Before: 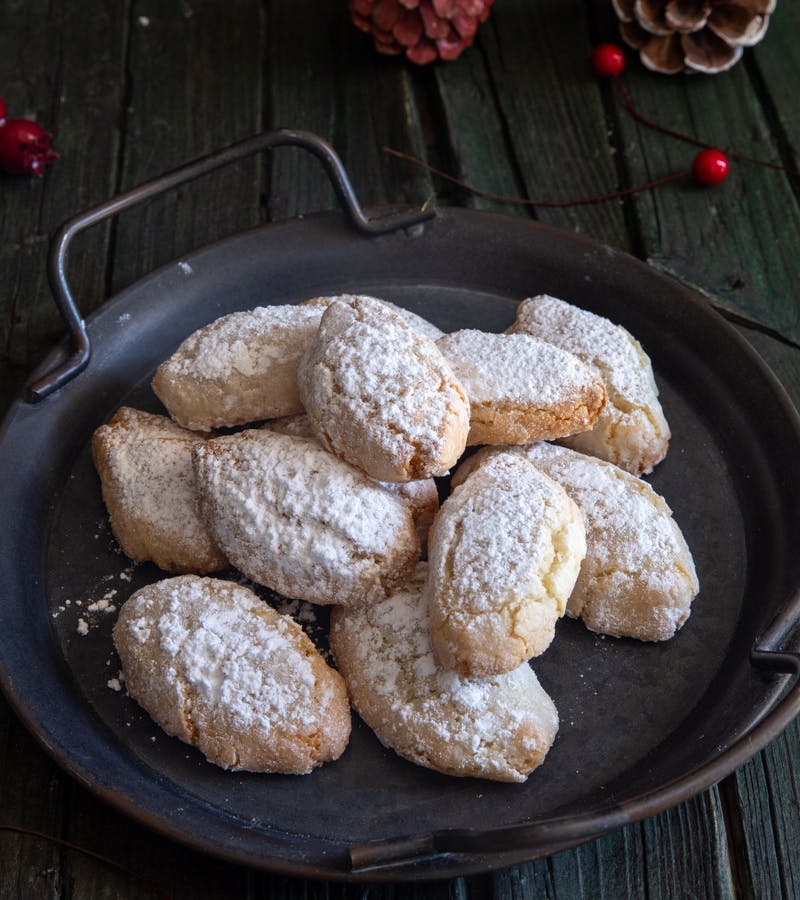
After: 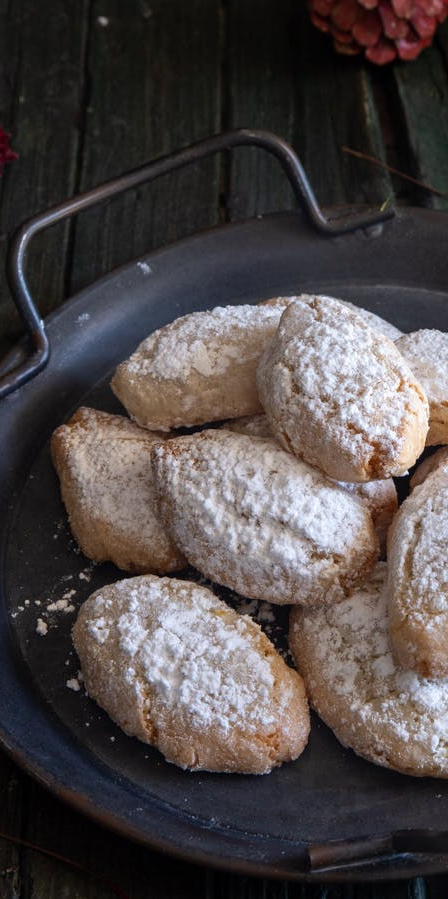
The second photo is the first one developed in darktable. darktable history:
crop: left 5.206%, right 38.779%
